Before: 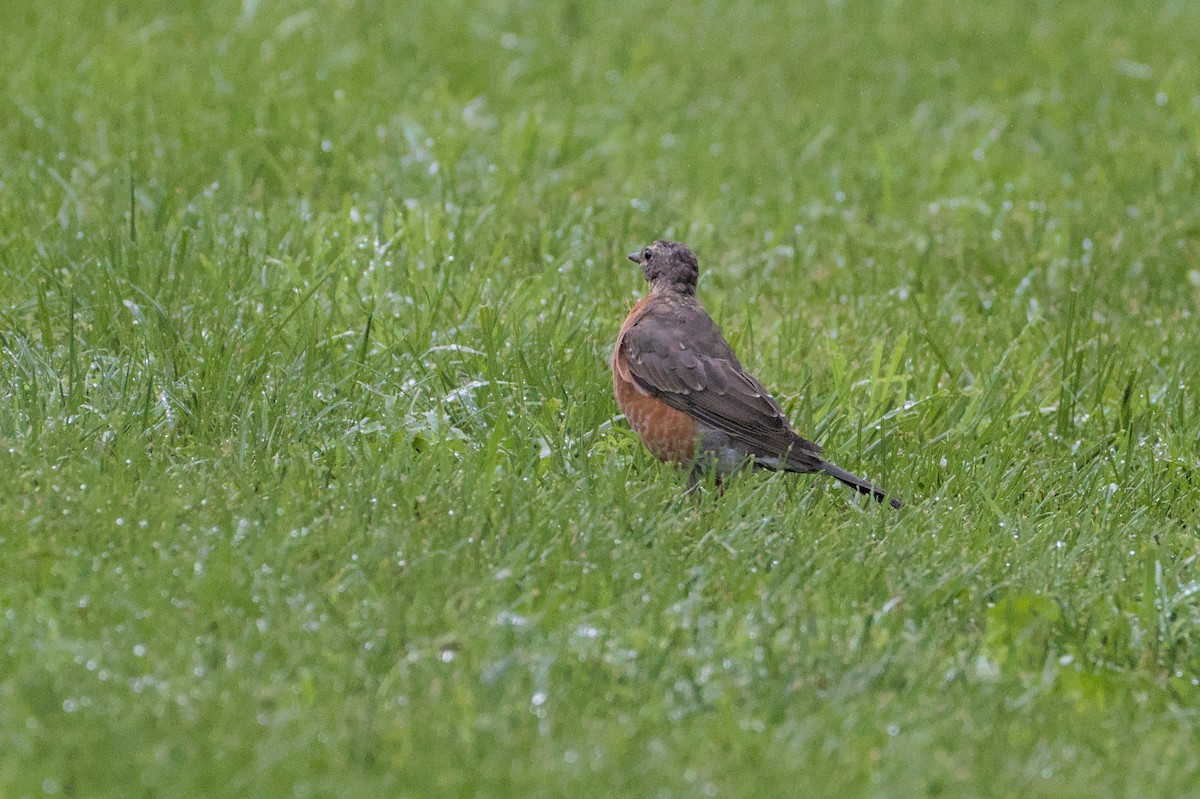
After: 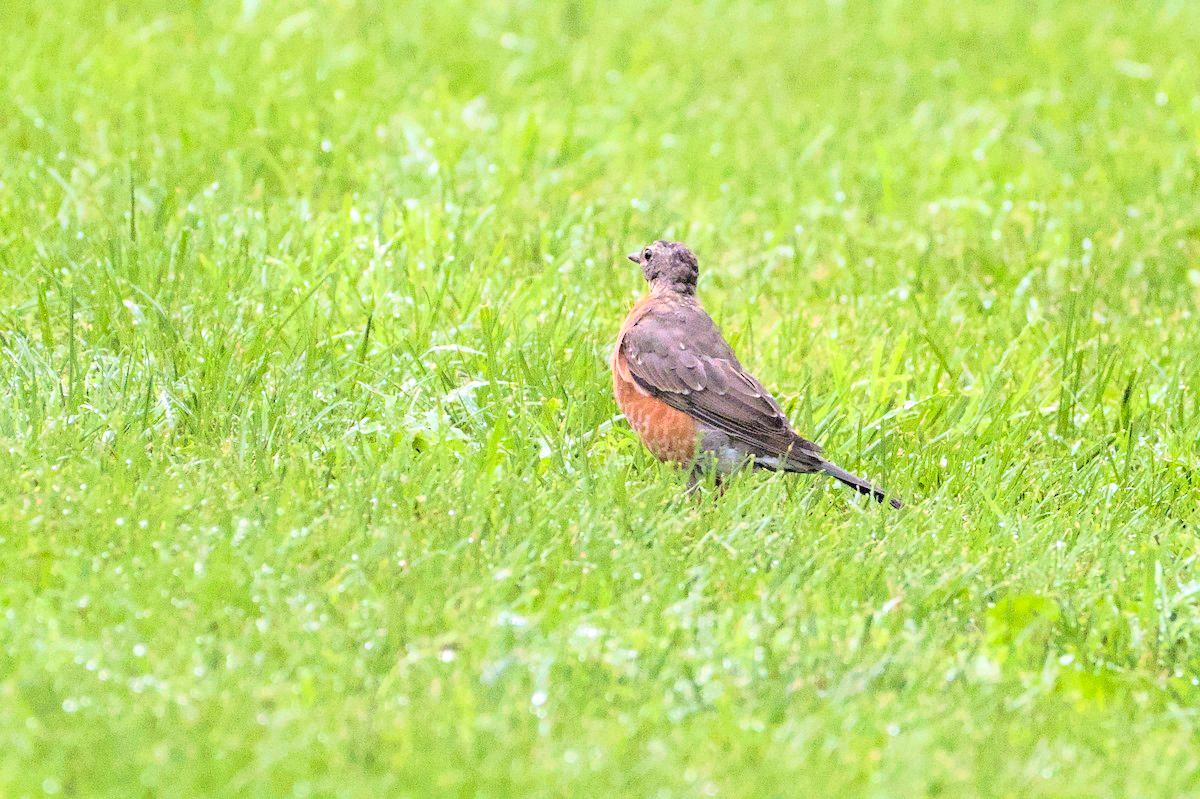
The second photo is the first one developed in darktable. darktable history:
base curve: curves: ch0 [(0, 0) (0.028, 0.03) (0.121, 0.232) (0.46, 0.748) (0.859, 0.968) (1, 1)]
exposure: black level correction 0, exposure 0.7 EV, compensate exposure bias true, compensate highlight preservation false
color correction: highlights a* 3.22, highlights b* 1.93, saturation 1.19
